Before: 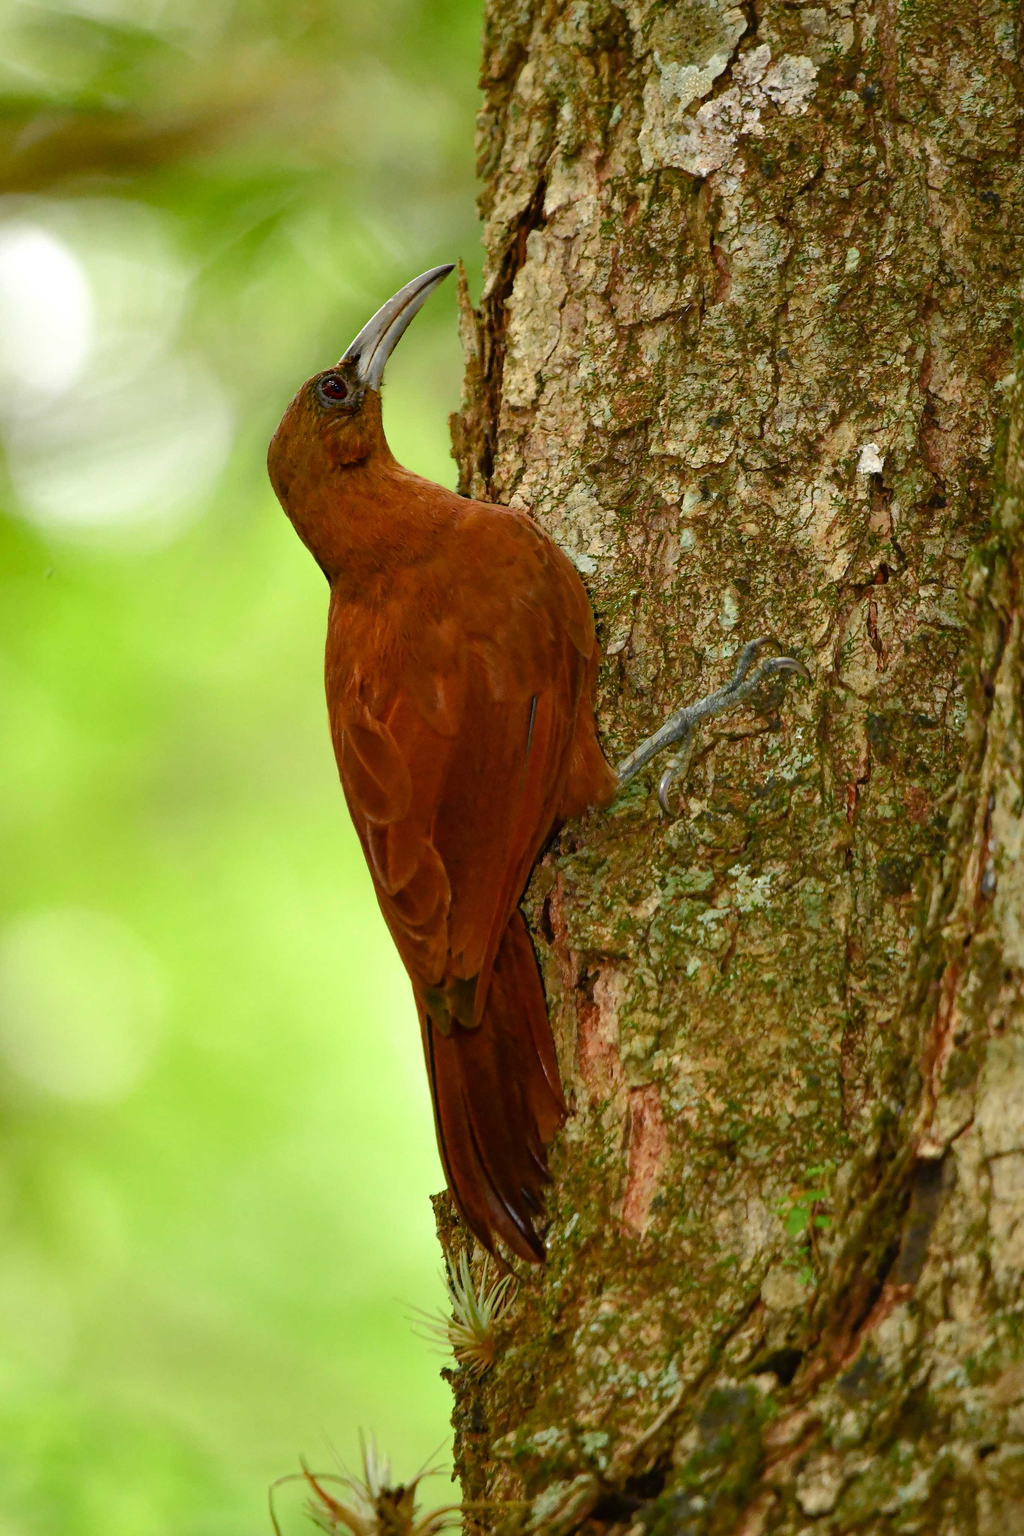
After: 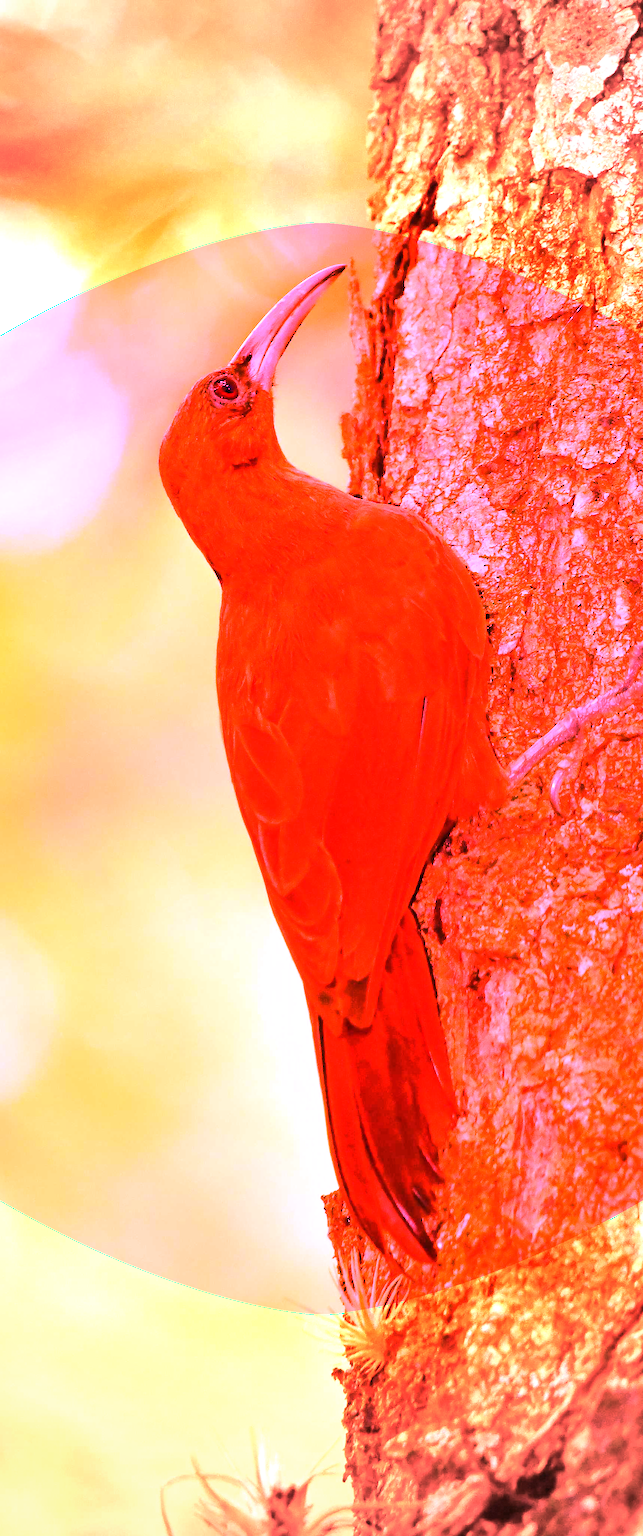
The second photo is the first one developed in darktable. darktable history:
white balance: red 4.26, blue 1.802
vignetting: fall-off start 91%, fall-off radius 39.39%, brightness -0.182, saturation -0.3, width/height ratio 1.219, shape 1.3, dithering 8-bit output, unbound false
crop: left 10.644%, right 26.528%
